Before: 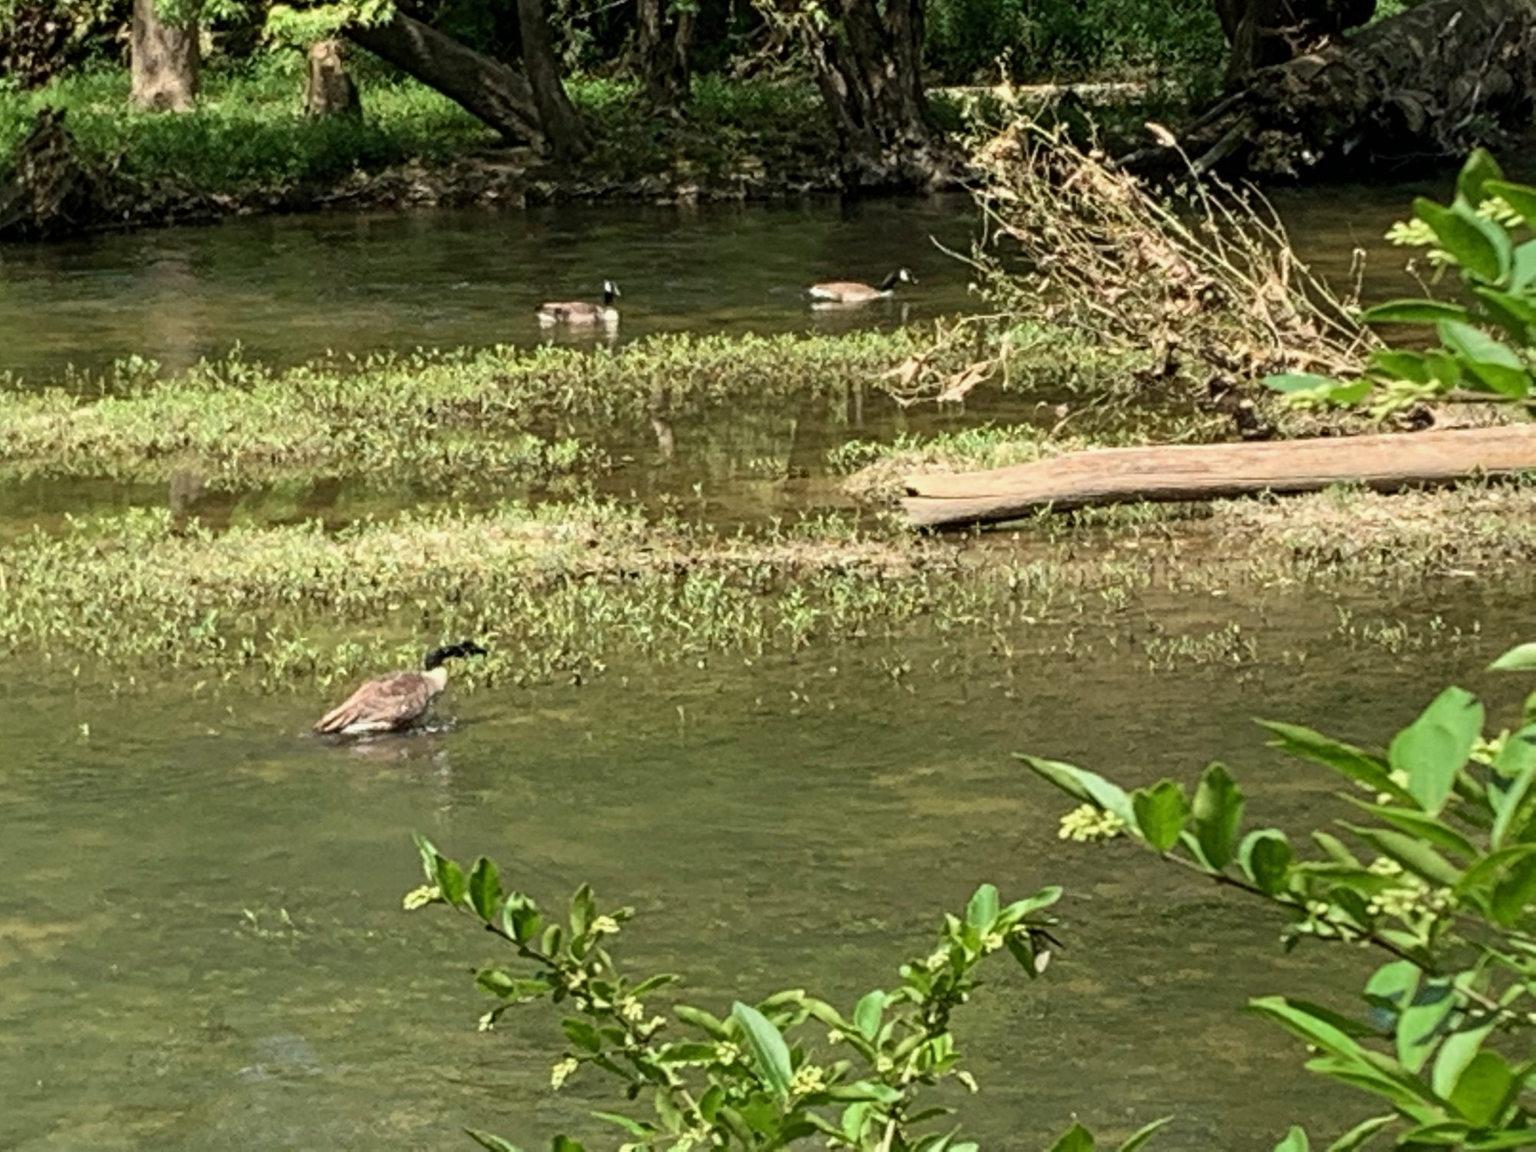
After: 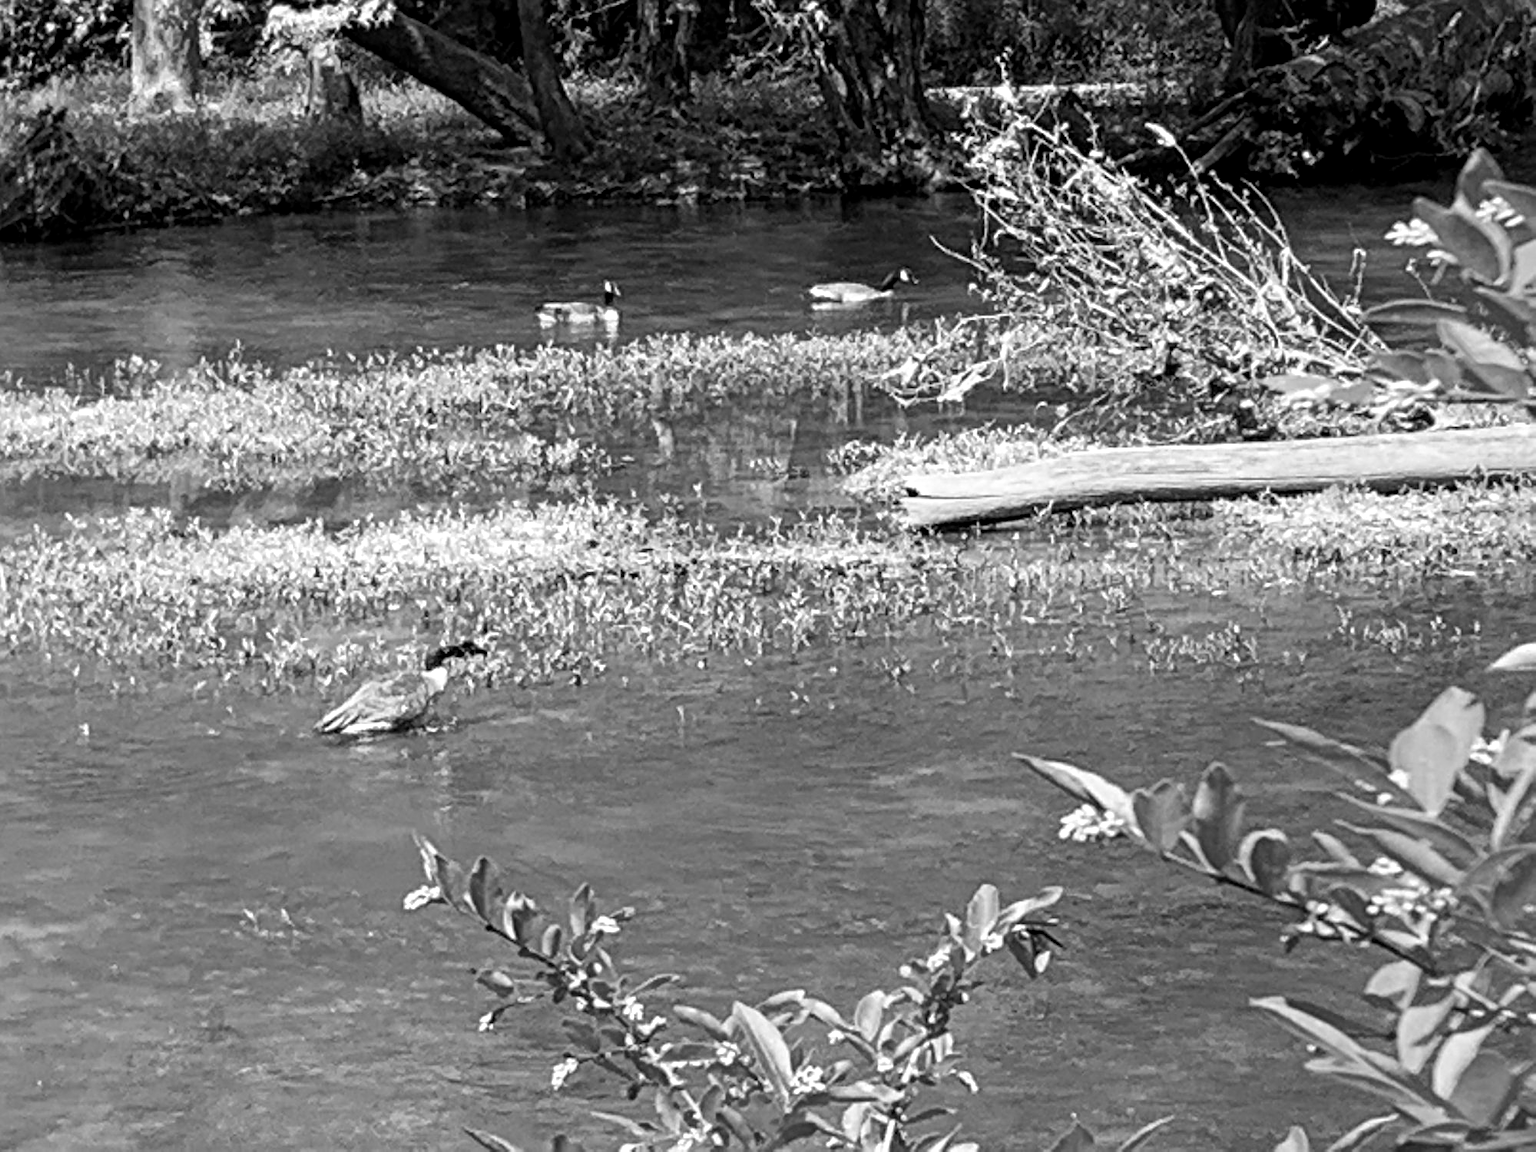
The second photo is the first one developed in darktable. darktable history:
exposure: black level correction 0.001, exposure 0.3 EV, compensate highlight preservation false
sharpen: on, module defaults
monochrome: on, module defaults
